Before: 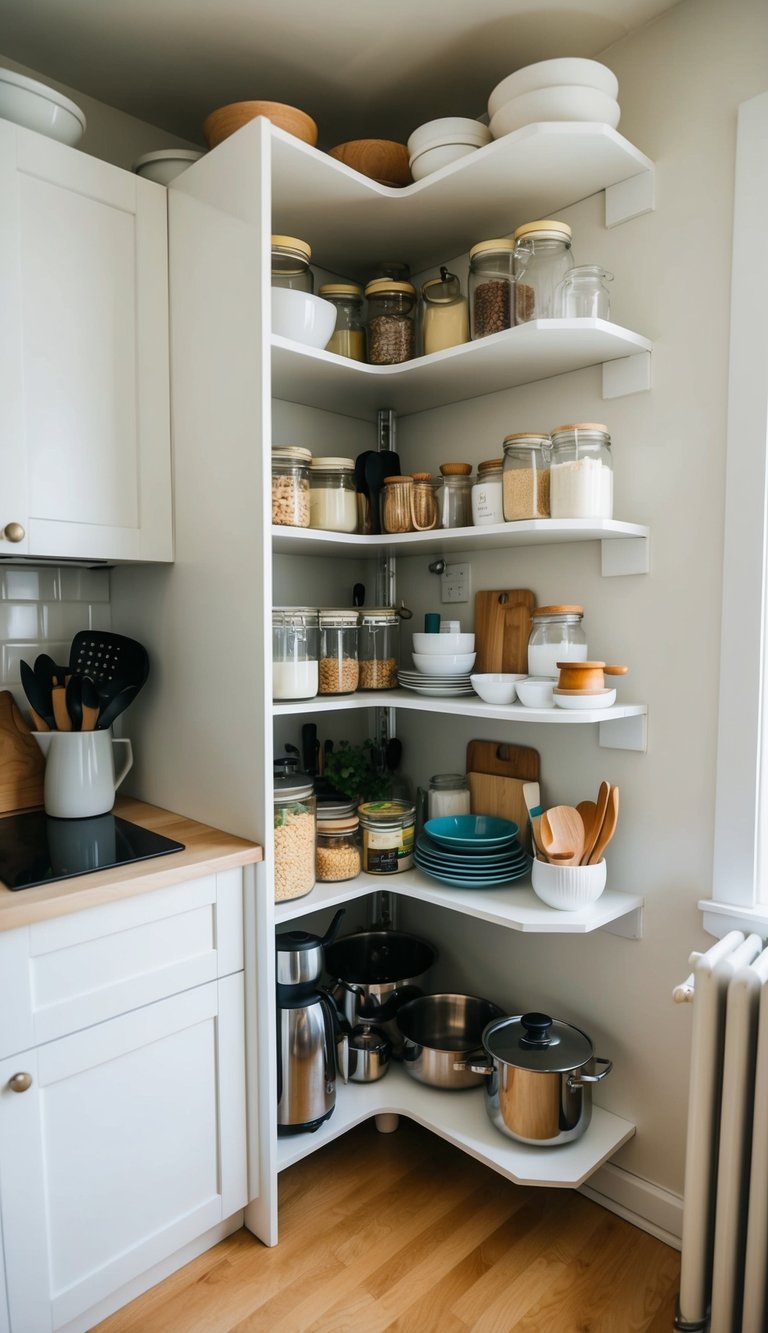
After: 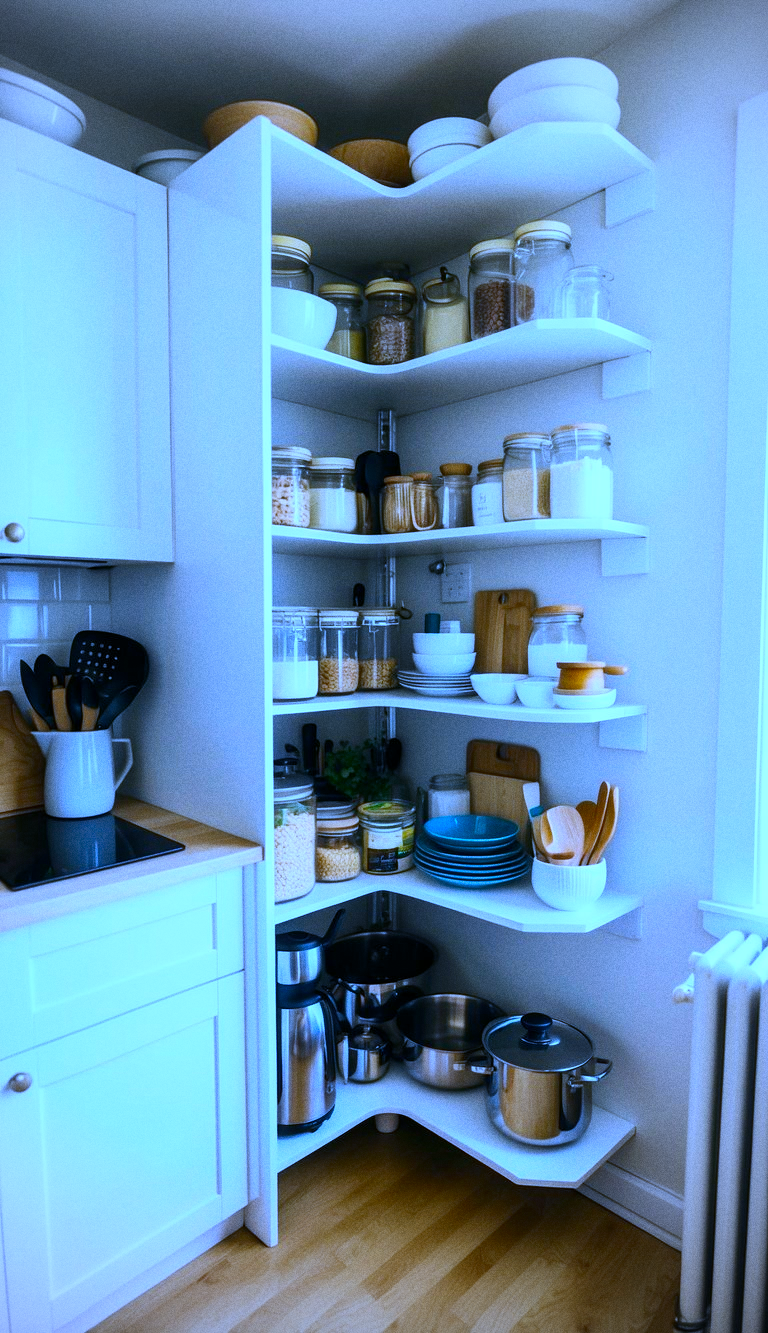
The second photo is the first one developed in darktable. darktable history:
exposure: black level correction 0.001, exposure 0.191 EV, compensate highlight preservation false
white balance: red 0.766, blue 1.537
contrast brightness saturation: contrast 0.09, saturation 0.28
vignetting: on, module defaults
grain: coarseness 0.09 ISO
